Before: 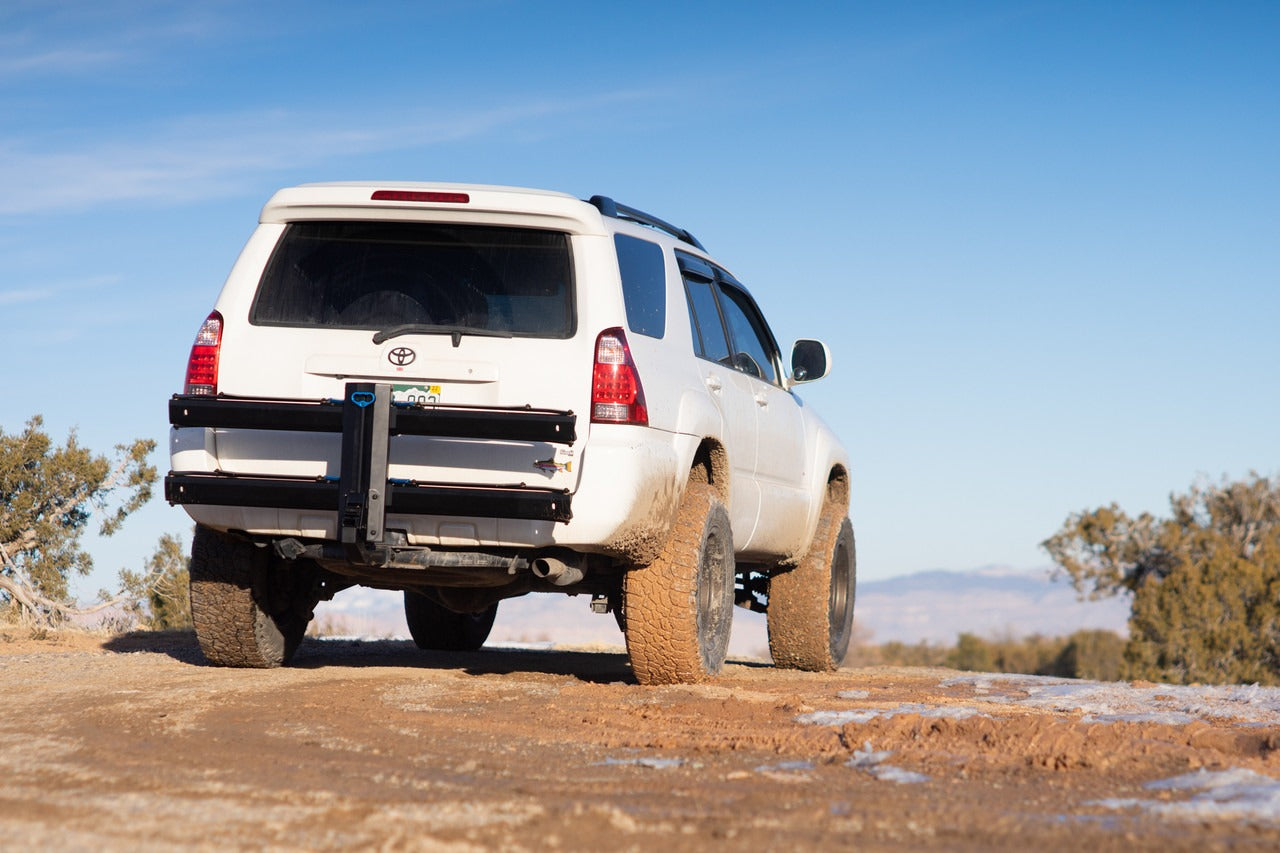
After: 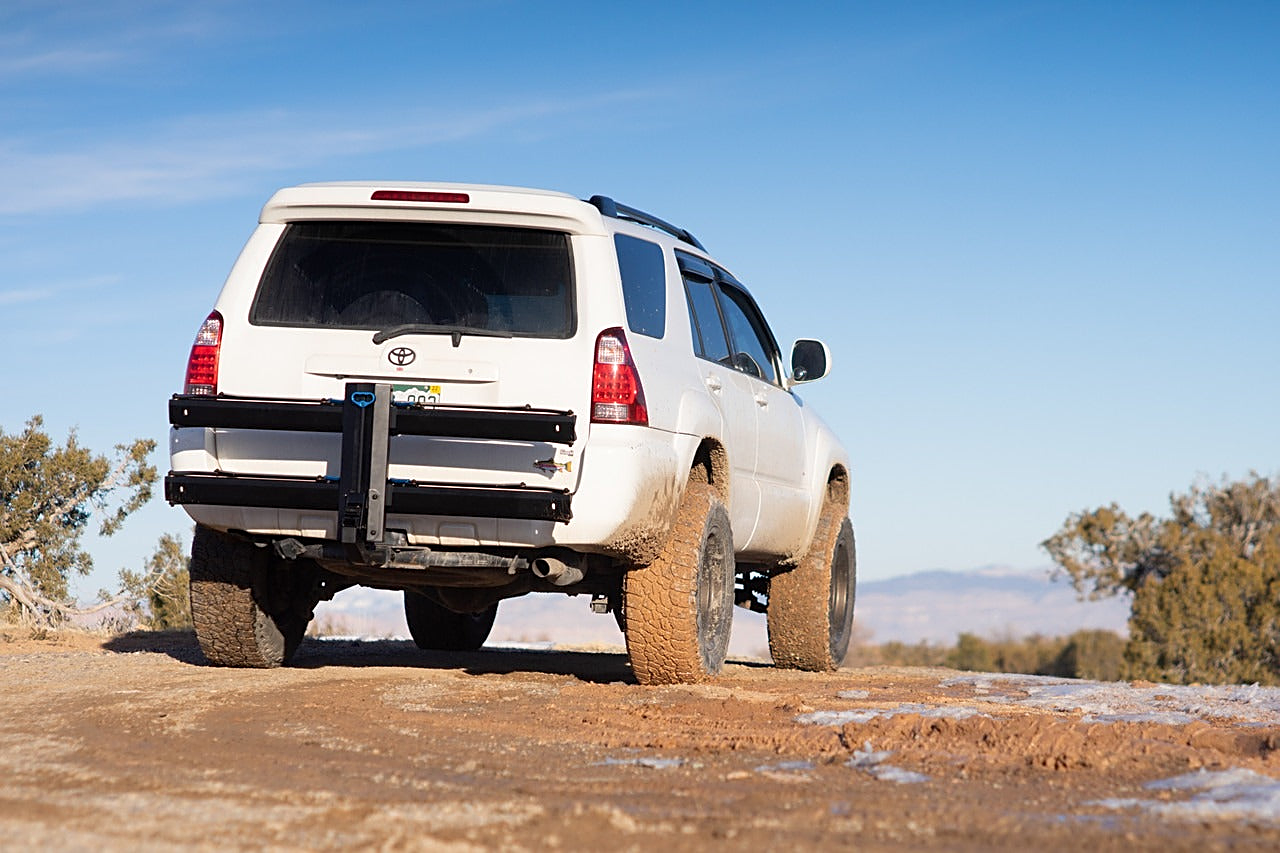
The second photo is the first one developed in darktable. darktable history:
sharpen: amount 0.543
